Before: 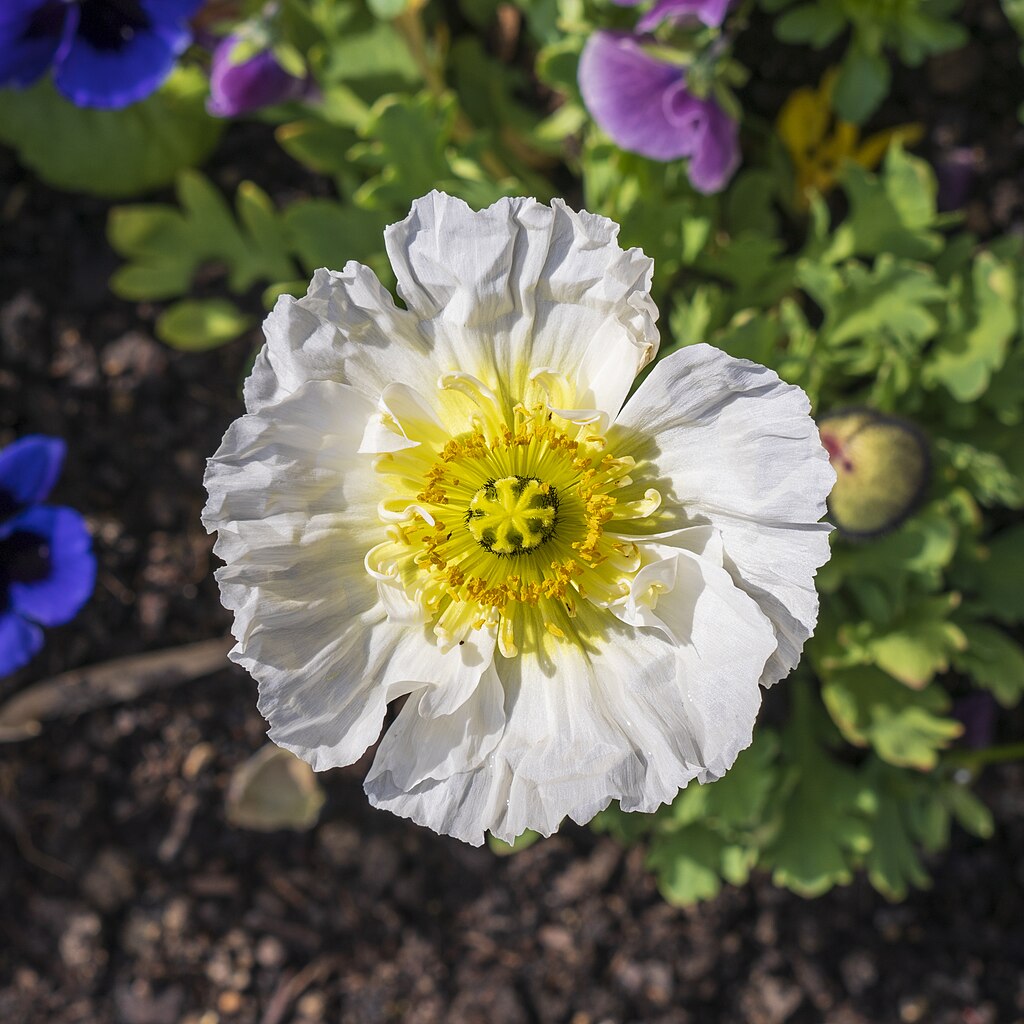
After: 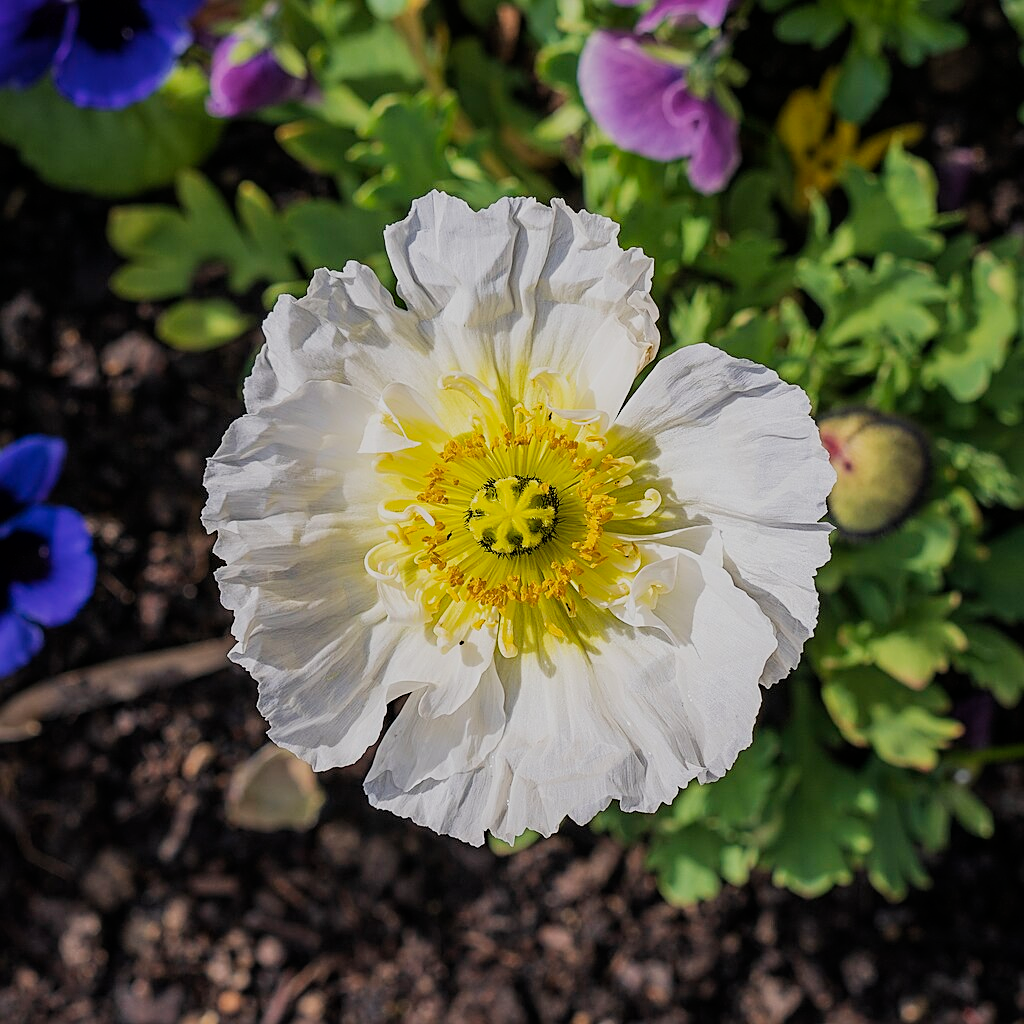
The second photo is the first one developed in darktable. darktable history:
filmic rgb: black relative exposure -16 EV, white relative exposure 6.92 EV, hardness 4.7
sharpen: on, module defaults
